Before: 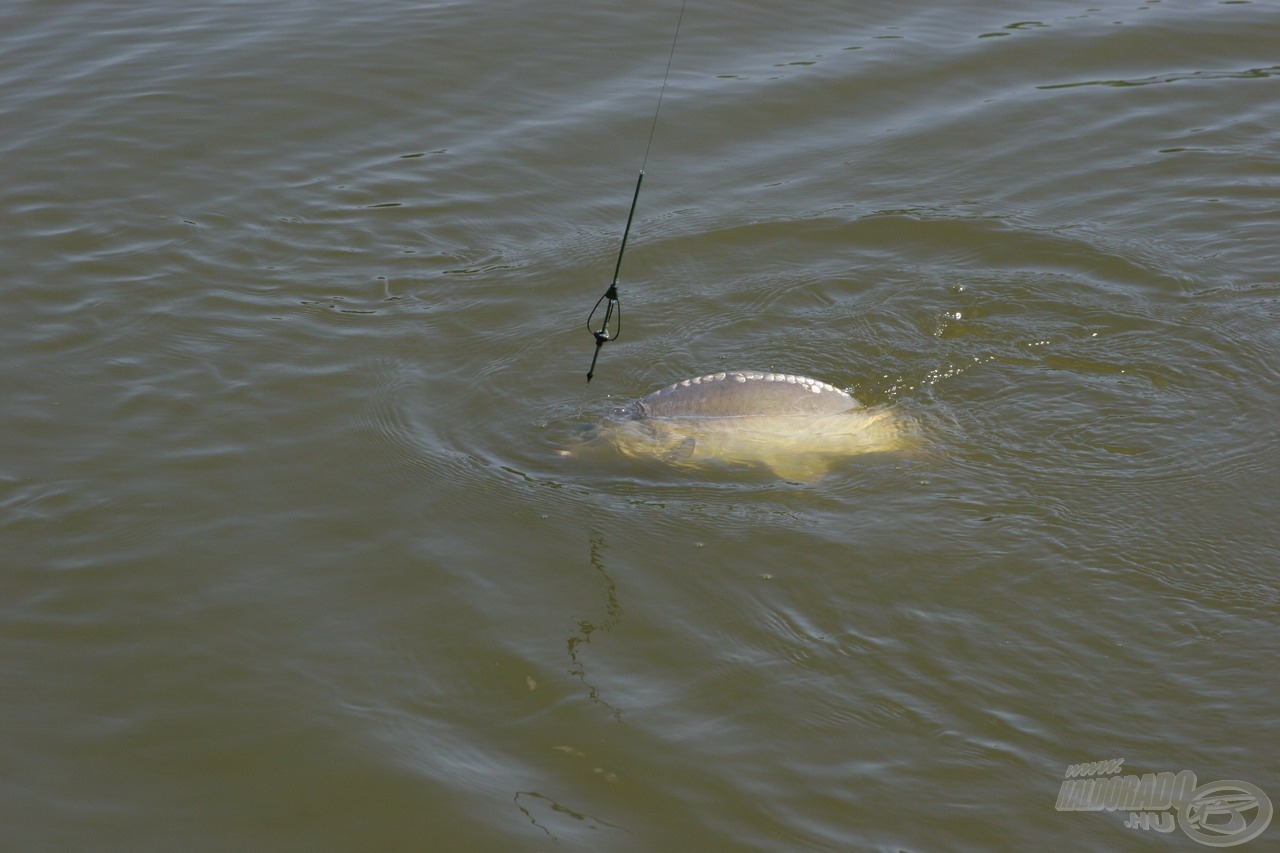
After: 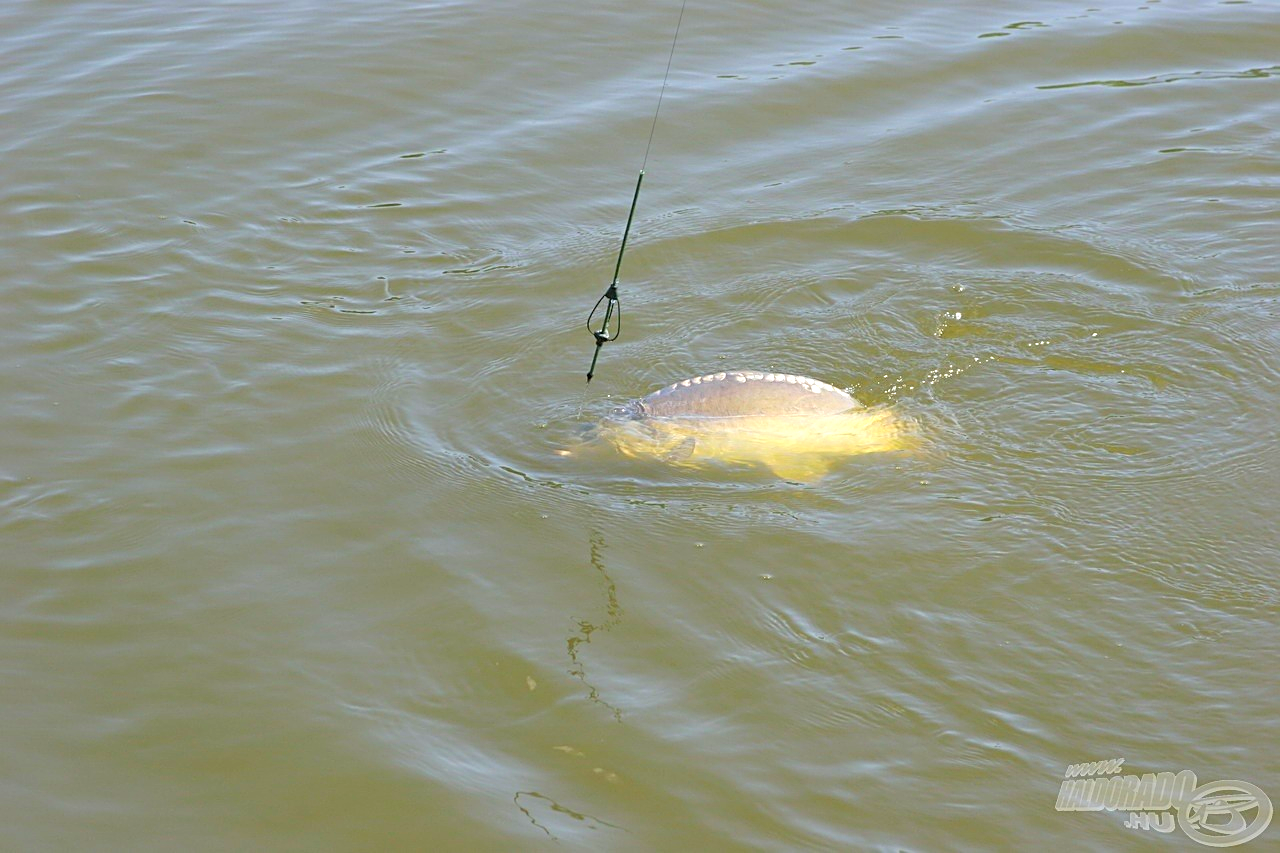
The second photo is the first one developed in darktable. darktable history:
exposure: exposure 0.716 EV, compensate exposure bias true, compensate highlight preservation false
contrast brightness saturation: contrast 0.07, brightness 0.175, saturation 0.407
sharpen: on, module defaults
